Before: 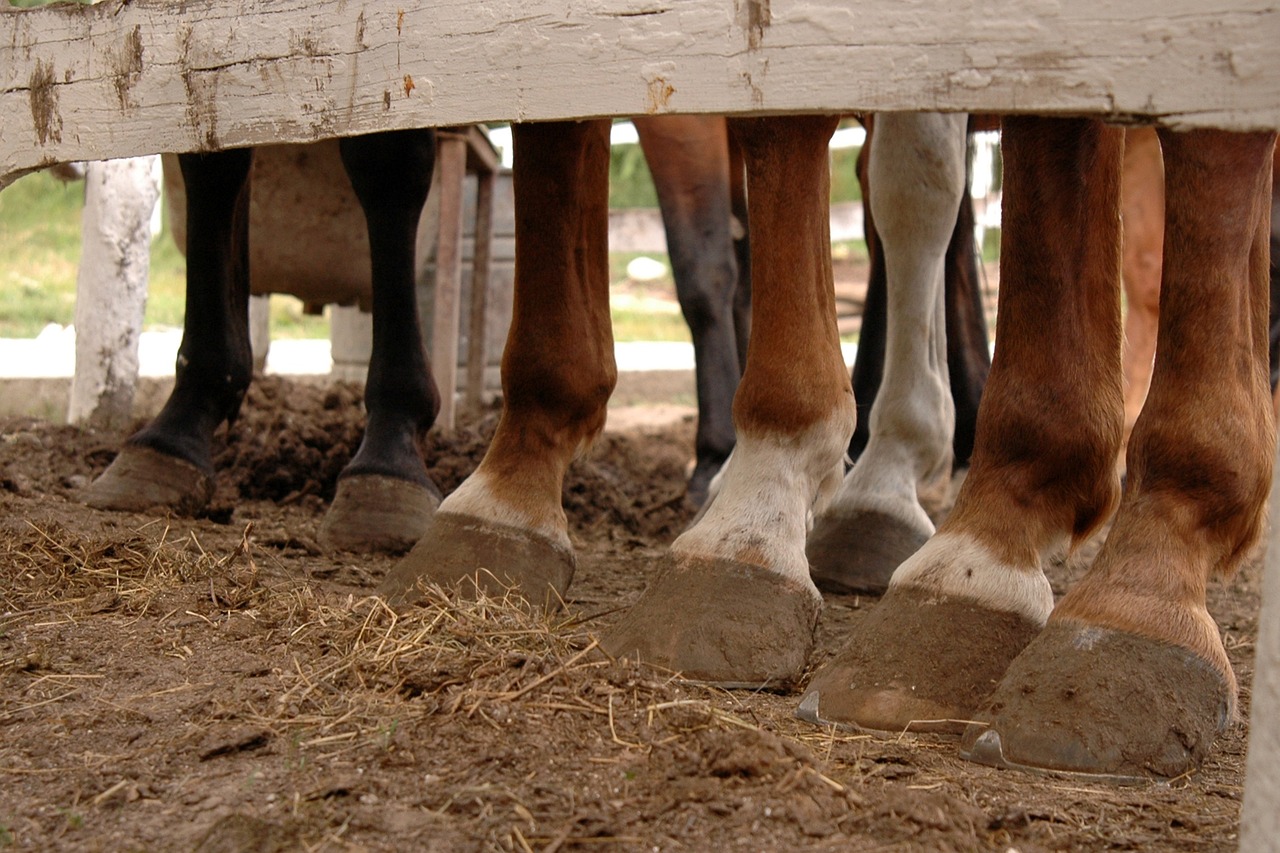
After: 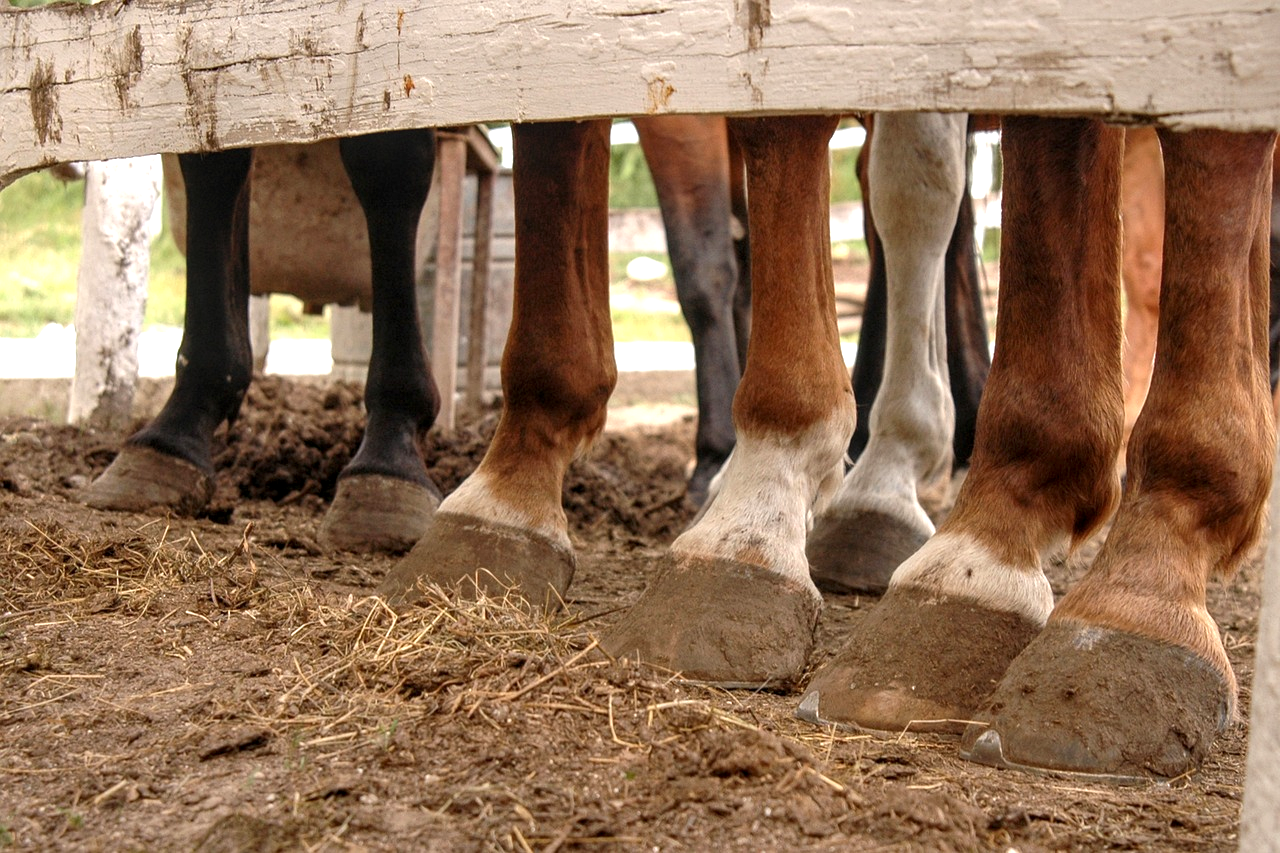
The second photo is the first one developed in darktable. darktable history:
exposure: exposure 0.604 EV, compensate highlight preservation false
local contrast: on, module defaults
